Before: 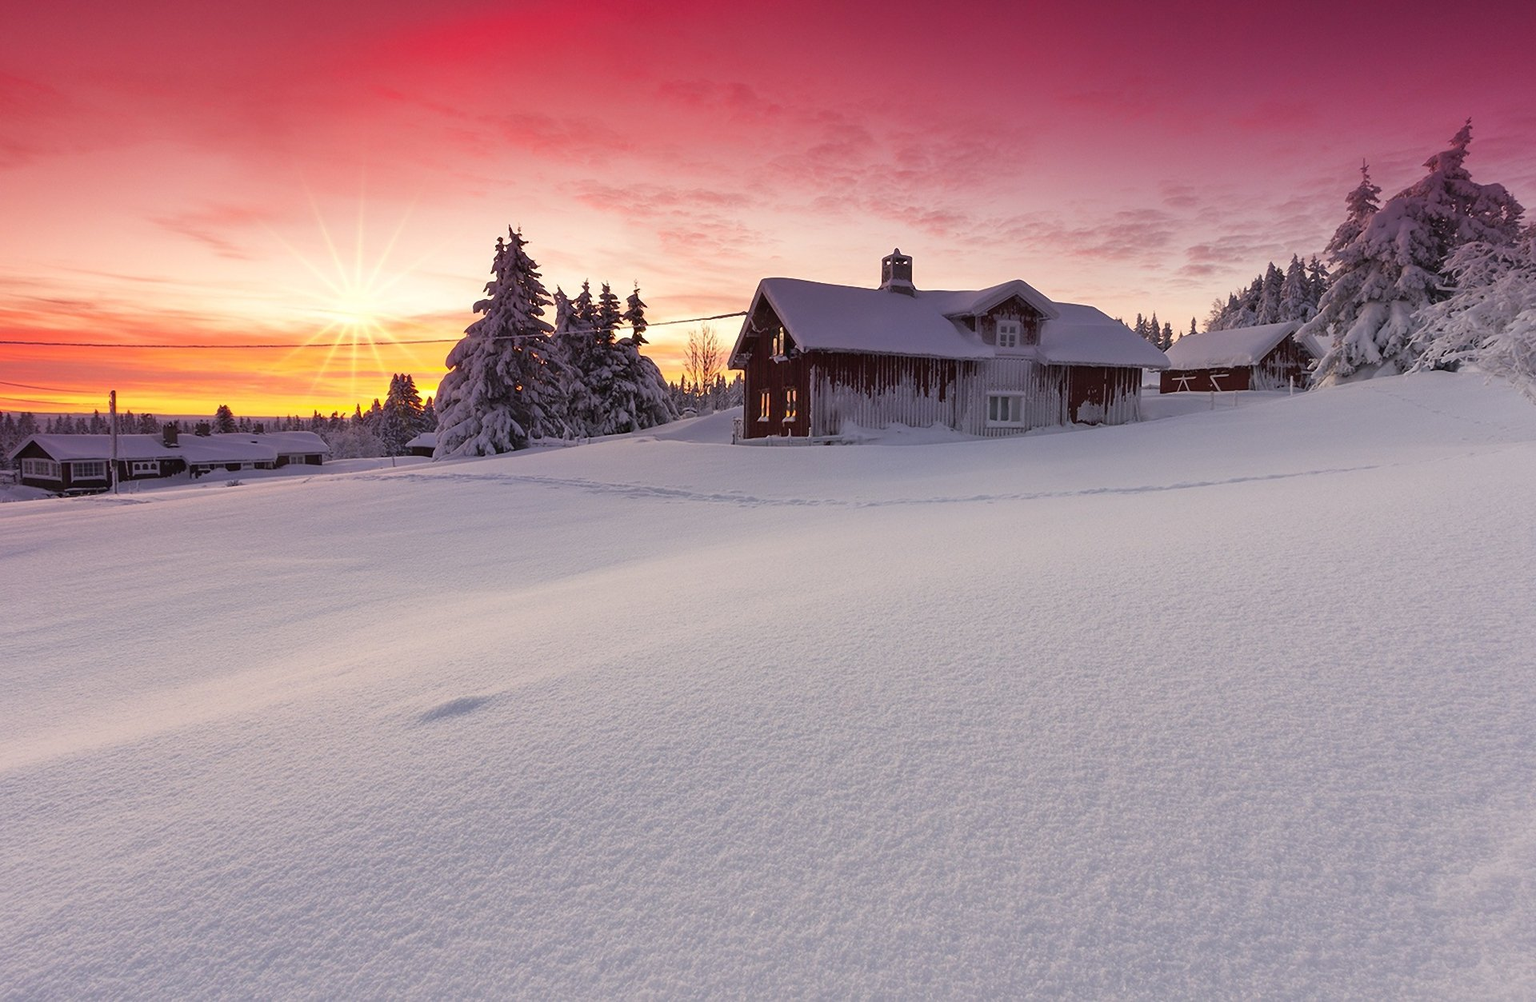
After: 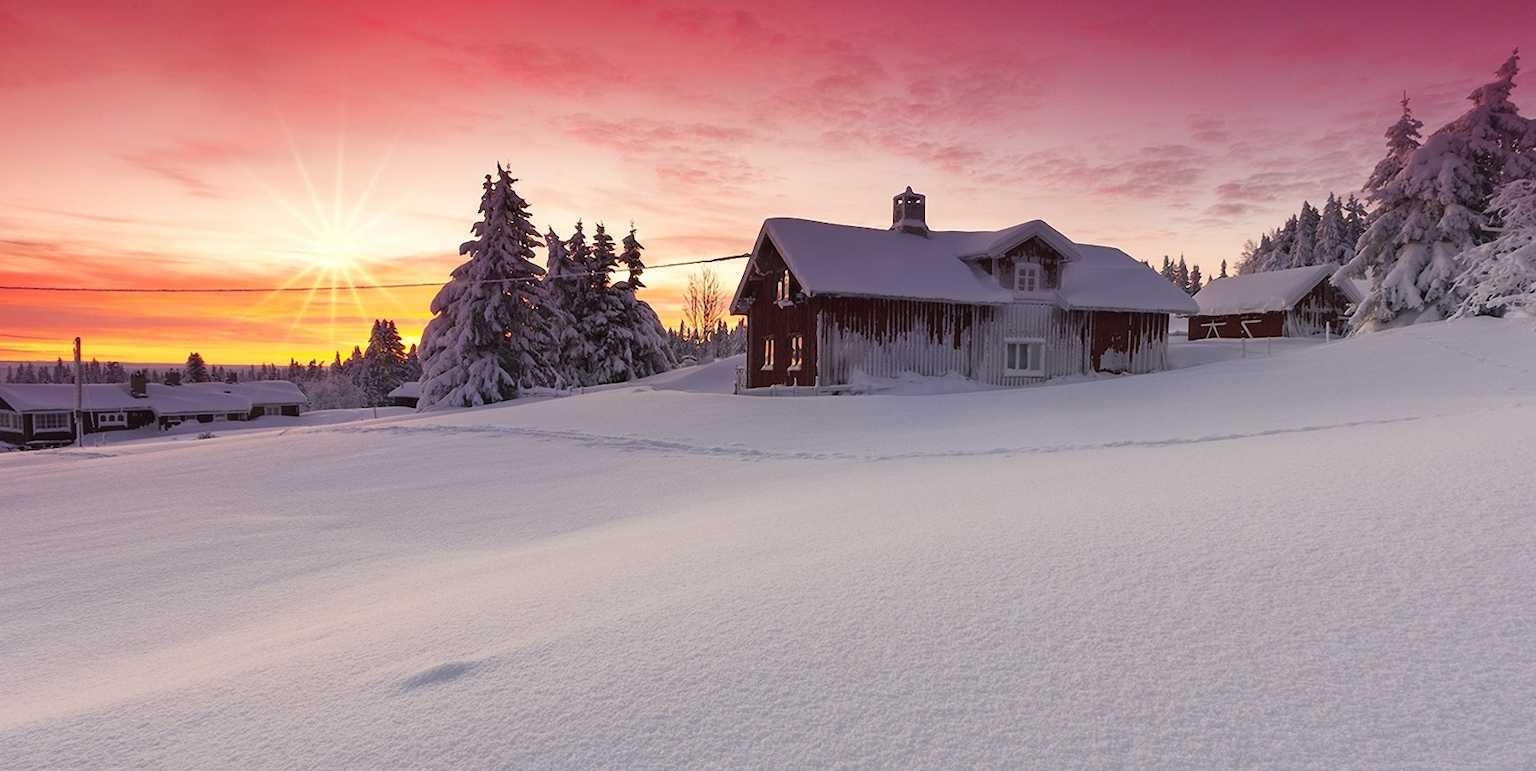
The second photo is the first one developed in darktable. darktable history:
crop: left 2.609%, top 7.264%, right 3.072%, bottom 20.167%
